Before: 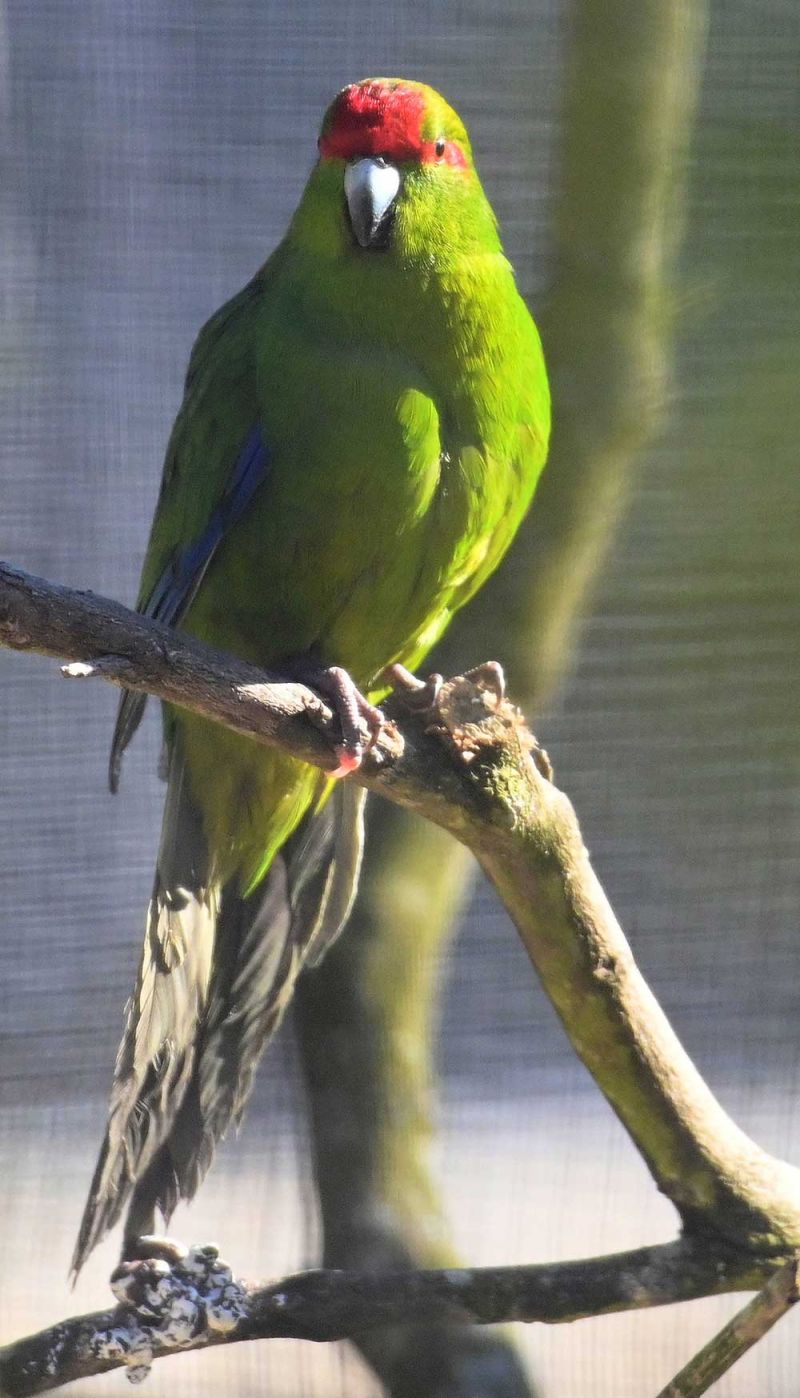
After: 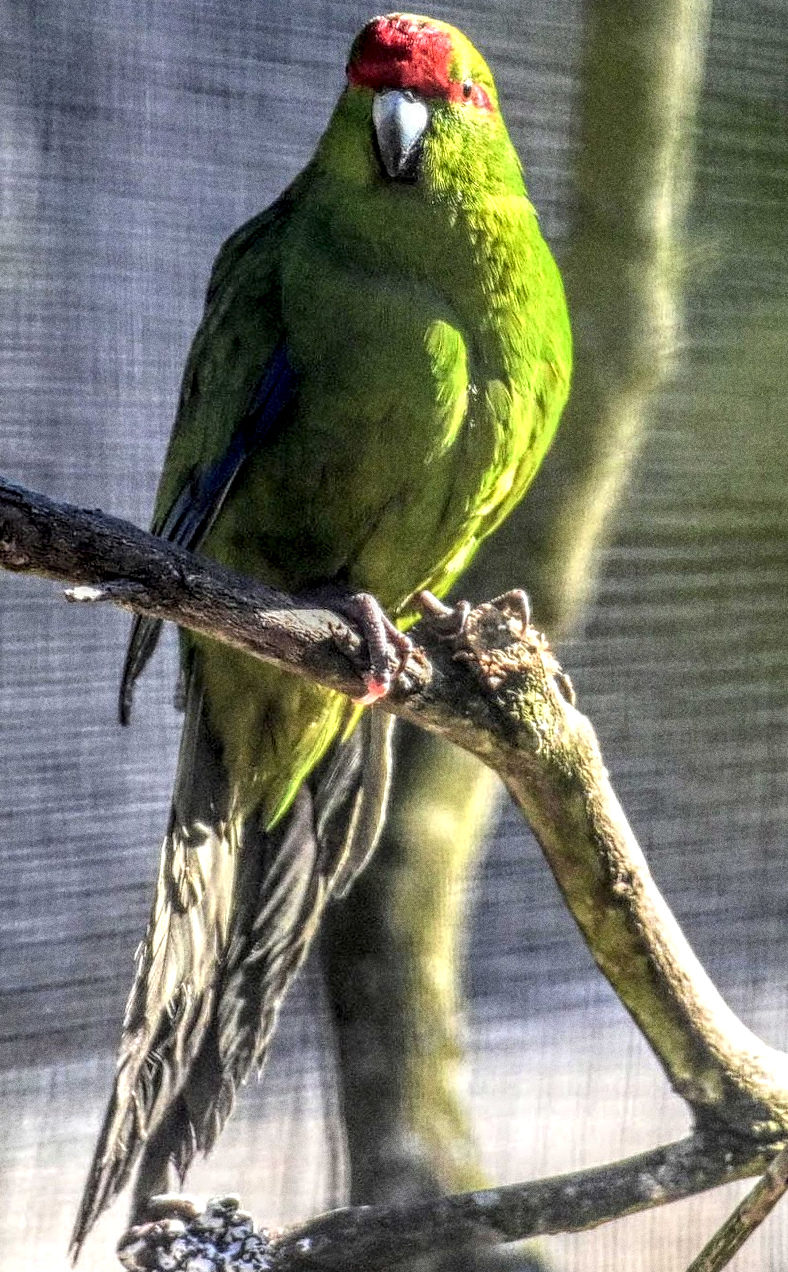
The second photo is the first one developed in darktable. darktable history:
rotate and perspective: rotation -0.013°, lens shift (vertical) -0.027, lens shift (horizontal) 0.178, crop left 0.016, crop right 0.989, crop top 0.082, crop bottom 0.918
local contrast: highlights 0%, shadows 0%, detail 300%, midtone range 0.3
grain: coarseness 0.09 ISO, strength 40%
